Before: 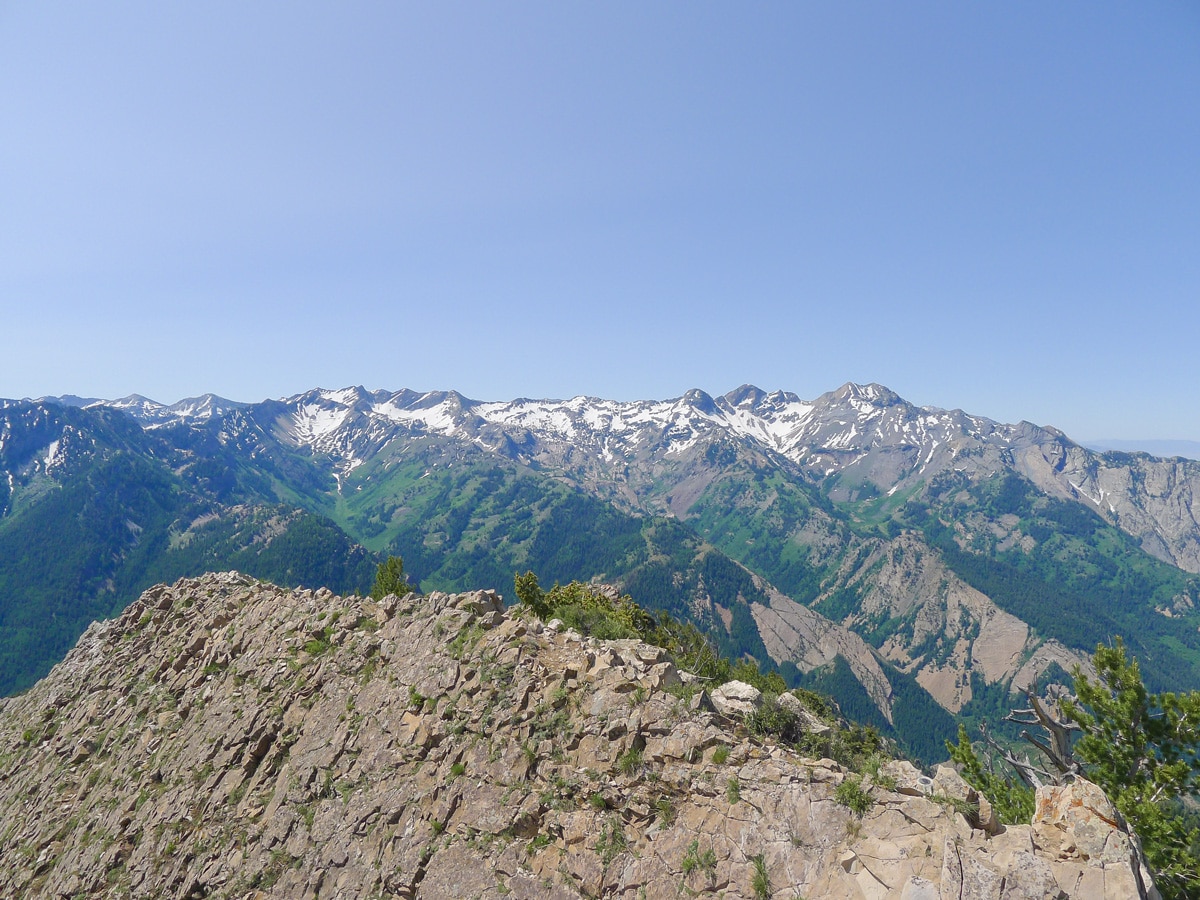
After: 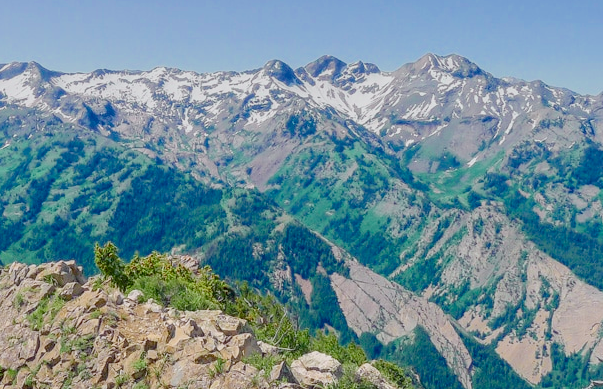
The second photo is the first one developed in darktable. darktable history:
crop: left 35.03%, top 36.625%, right 14.663%, bottom 20.057%
local contrast: highlights 79%, shadows 56%, detail 175%, midtone range 0.428
filmic rgb: black relative exposure -16 EV, white relative exposure 8 EV, threshold 3 EV, hardness 4.17, latitude 50%, contrast 0.5, color science v5 (2021), contrast in shadows safe, contrast in highlights safe, enable highlight reconstruction true
tone curve: curves: ch0 [(0, 0) (0.051, 0.03) (0.096, 0.071) (0.243, 0.246) (0.461, 0.515) (0.605, 0.692) (0.761, 0.85) (0.881, 0.933) (1, 0.984)]; ch1 [(0, 0) (0.1, 0.038) (0.318, 0.243) (0.431, 0.384) (0.488, 0.475) (0.499, 0.499) (0.534, 0.546) (0.567, 0.592) (0.601, 0.632) (0.734, 0.809) (1, 1)]; ch2 [(0, 0) (0.297, 0.257) (0.414, 0.379) (0.453, 0.45) (0.479, 0.483) (0.504, 0.499) (0.52, 0.519) (0.541, 0.554) (0.614, 0.652) (0.817, 0.874) (1, 1)], color space Lab, independent channels, preserve colors none
tone equalizer: on, module defaults
